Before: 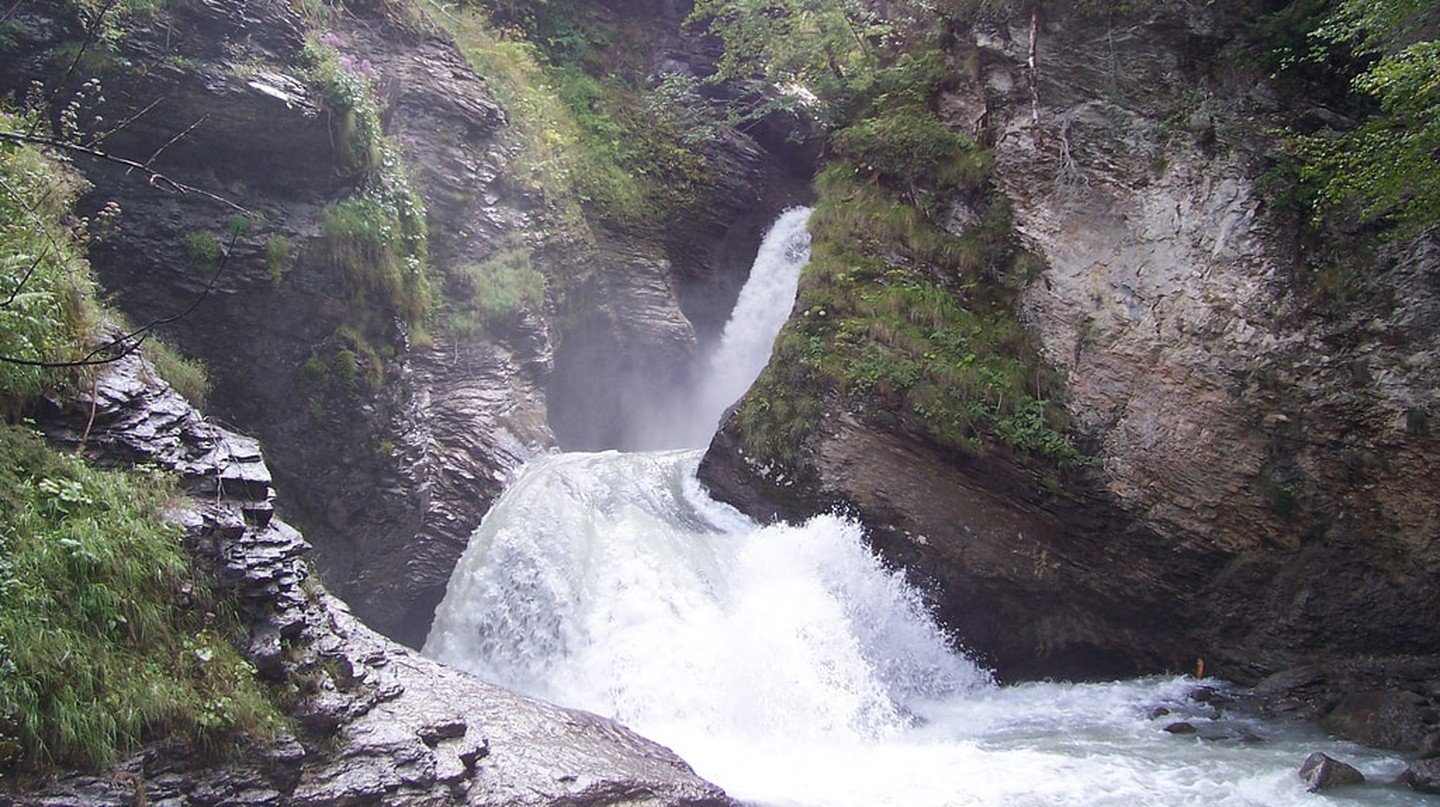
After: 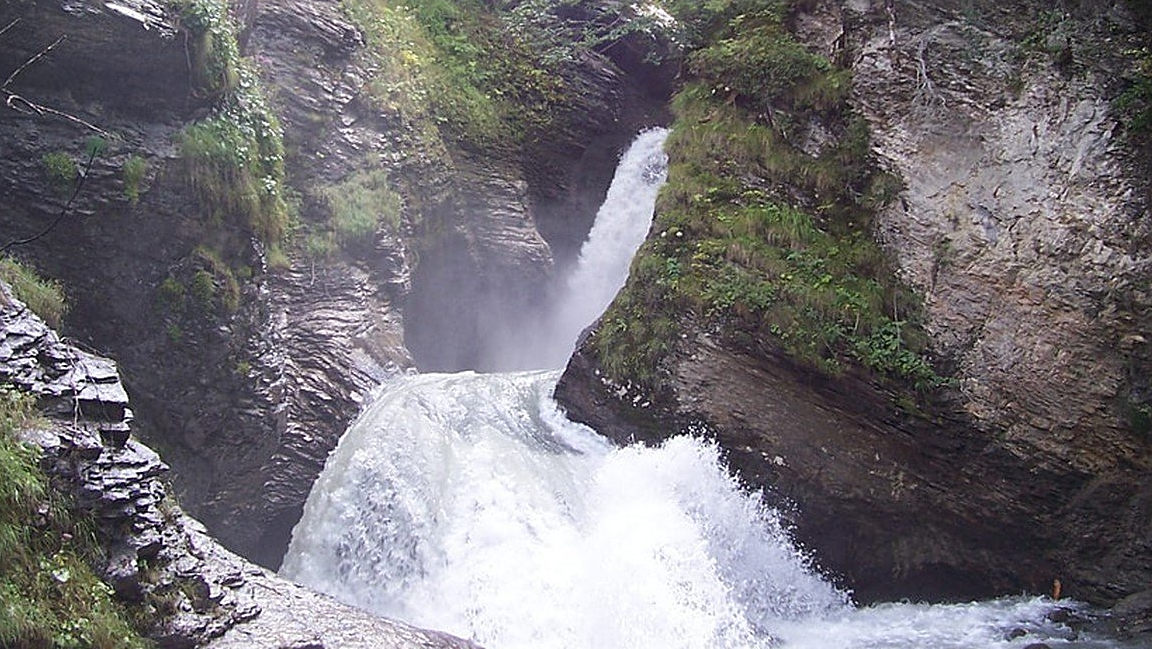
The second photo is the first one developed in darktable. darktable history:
crop and rotate: left 9.951%, top 9.795%, right 10.045%, bottom 9.758%
sharpen: on, module defaults
vignetting: fall-off start 97.26%, fall-off radius 77.98%, center (-0.035, 0.151), width/height ratio 1.121, unbound false
